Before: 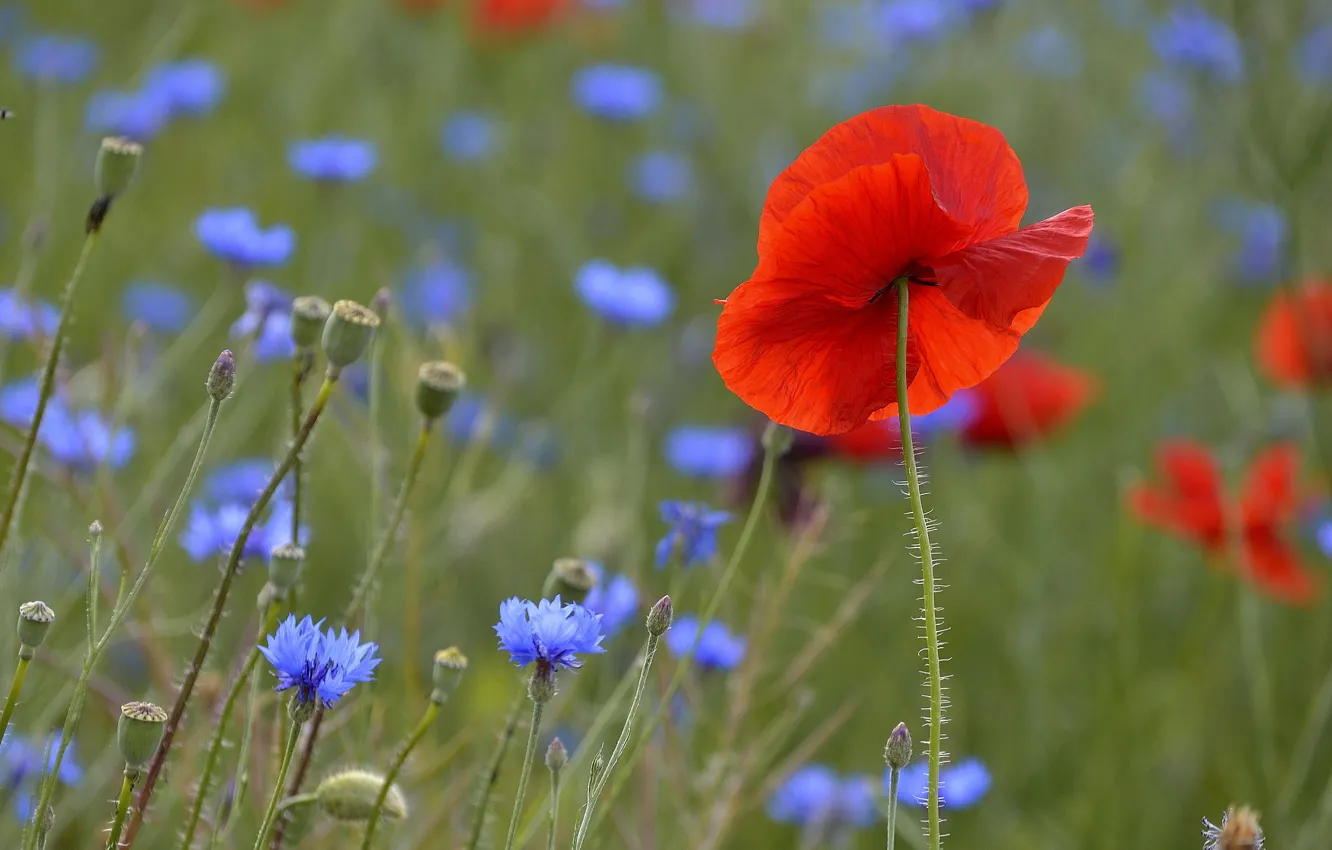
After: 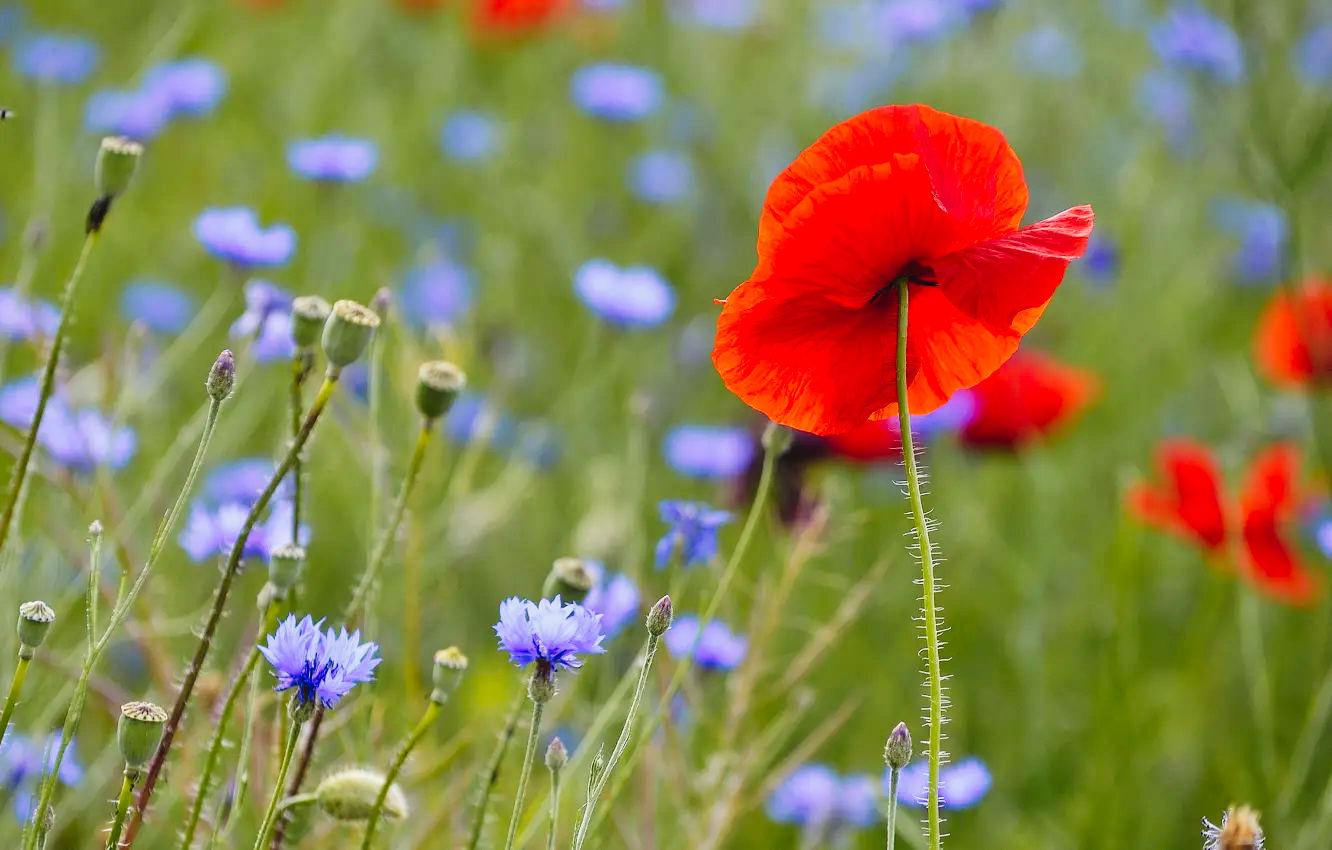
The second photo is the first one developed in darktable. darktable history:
tone curve: curves: ch0 [(0, 0.036) (0.037, 0.042) (0.184, 0.146) (0.438, 0.521) (0.54, 0.668) (0.698, 0.835) (0.856, 0.92) (1, 0.98)]; ch1 [(0, 0) (0.393, 0.415) (0.447, 0.448) (0.482, 0.459) (0.509, 0.496) (0.527, 0.525) (0.571, 0.602) (0.619, 0.671) (0.715, 0.729) (1, 1)]; ch2 [(0, 0) (0.369, 0.388) (0.449, 0.454) (0.499, 0.5) (0.521, 0.517) (0.53, 0.544) (0.561, 0.607) (0.674, 0.735) (1, 1)], preserve colors none
